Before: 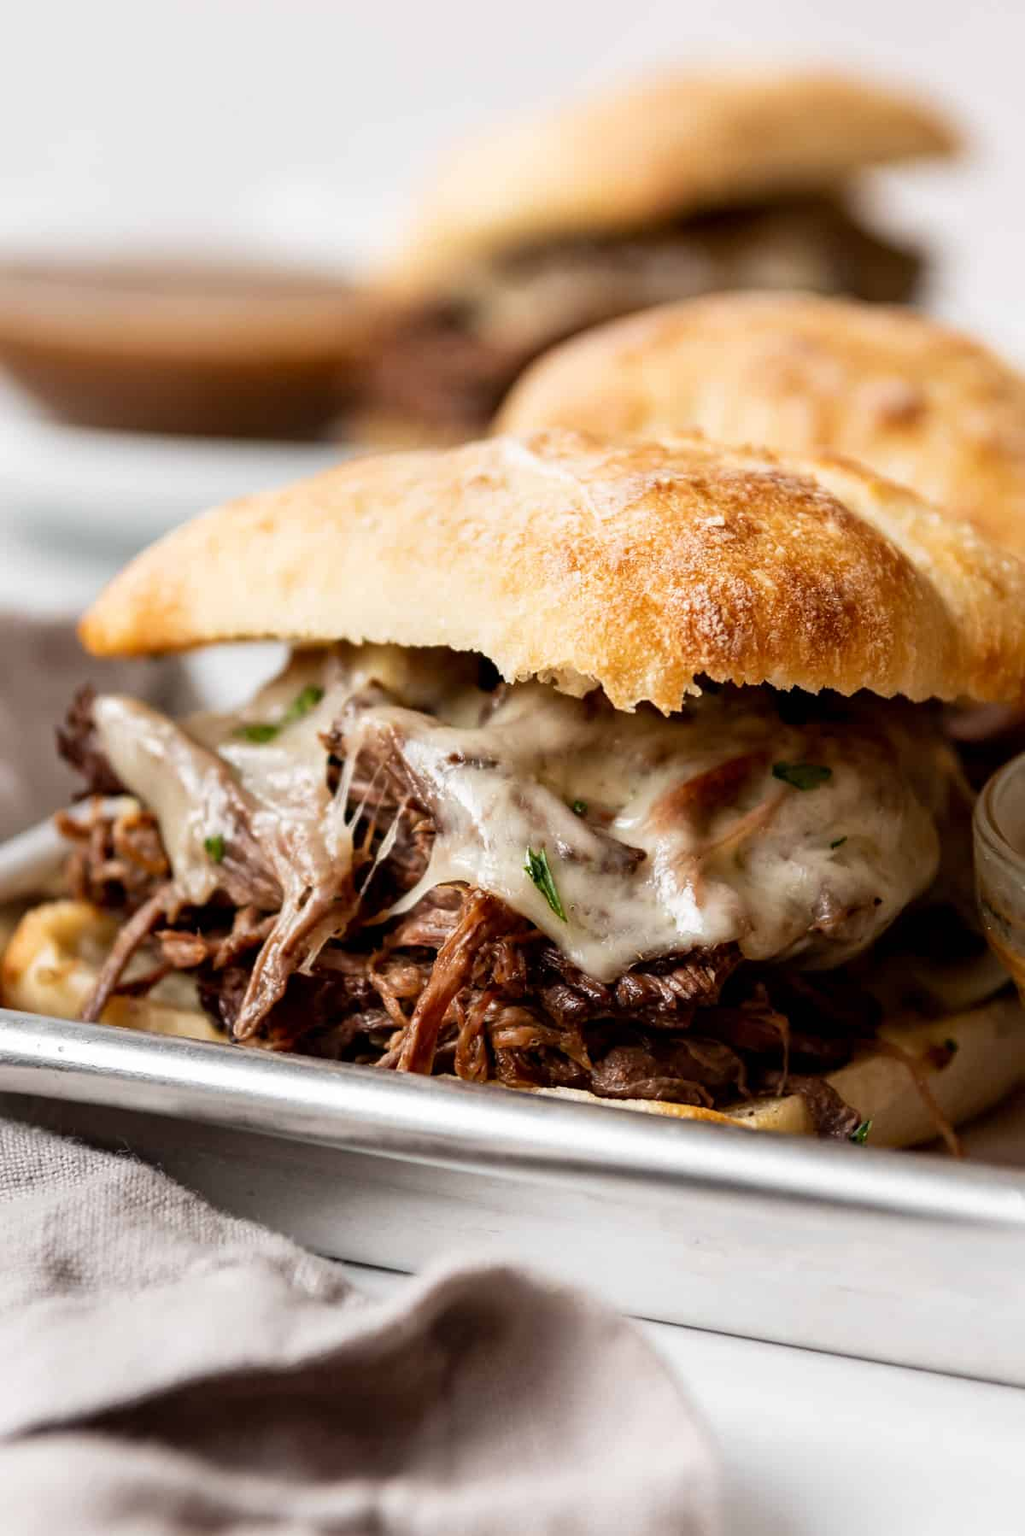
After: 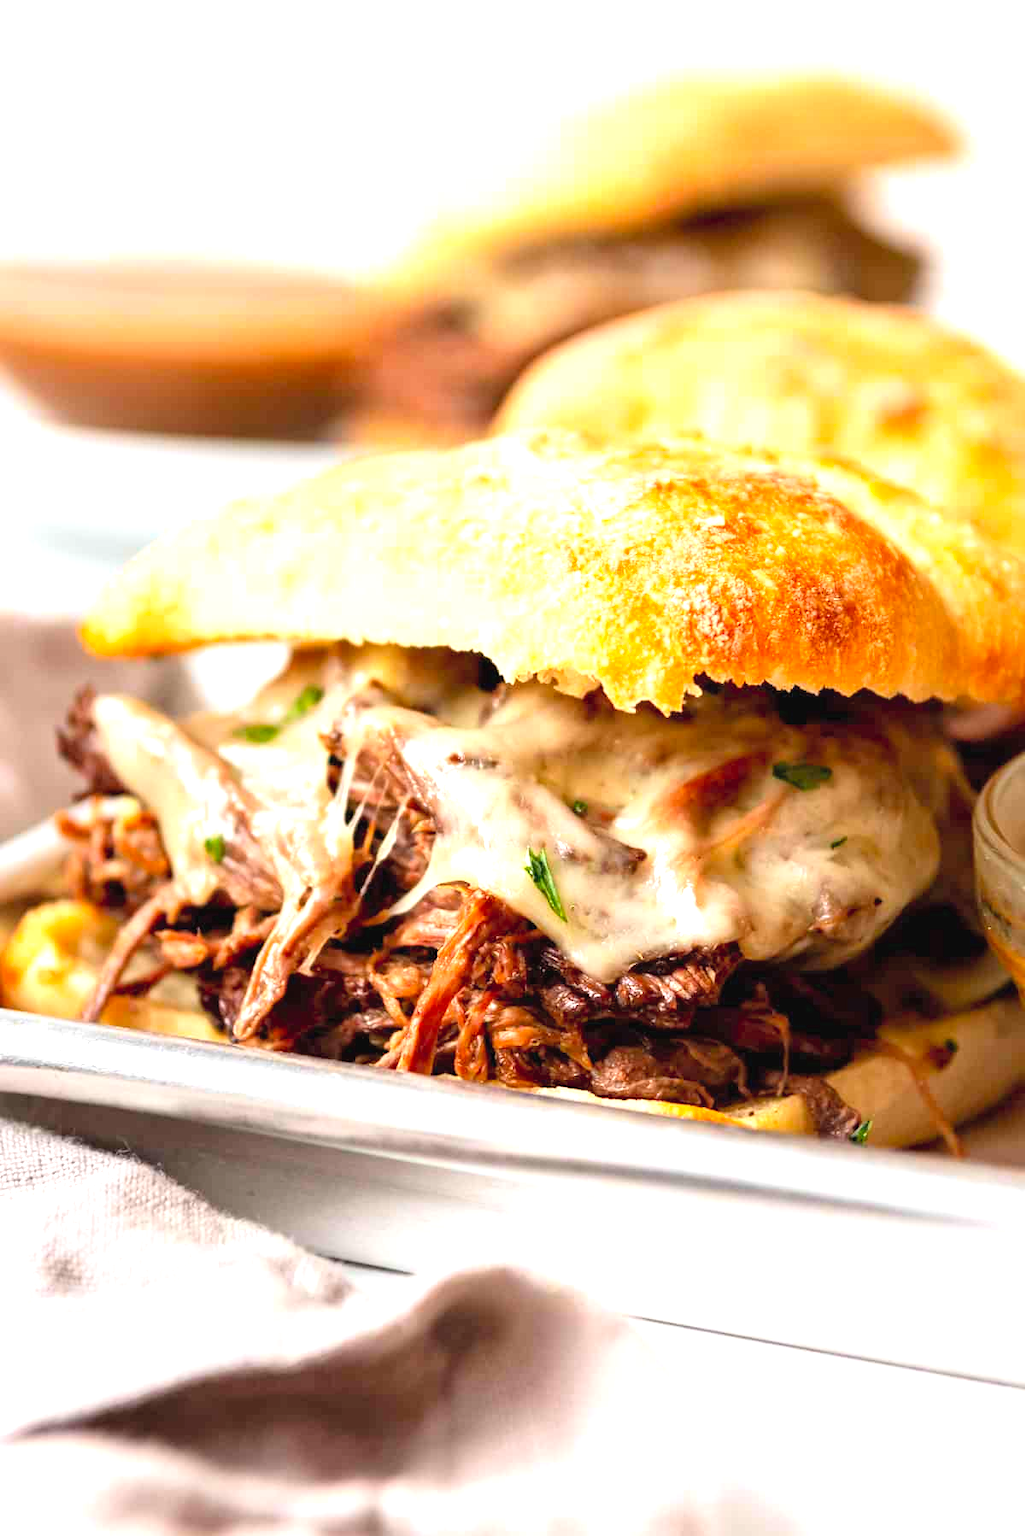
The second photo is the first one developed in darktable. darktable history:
exposure: black level correction 0, exposure 1 EV, compensate highlight preservation false
contrast brightness saturation: contrast 0.07, brightness 0.18, saturation 0.4
